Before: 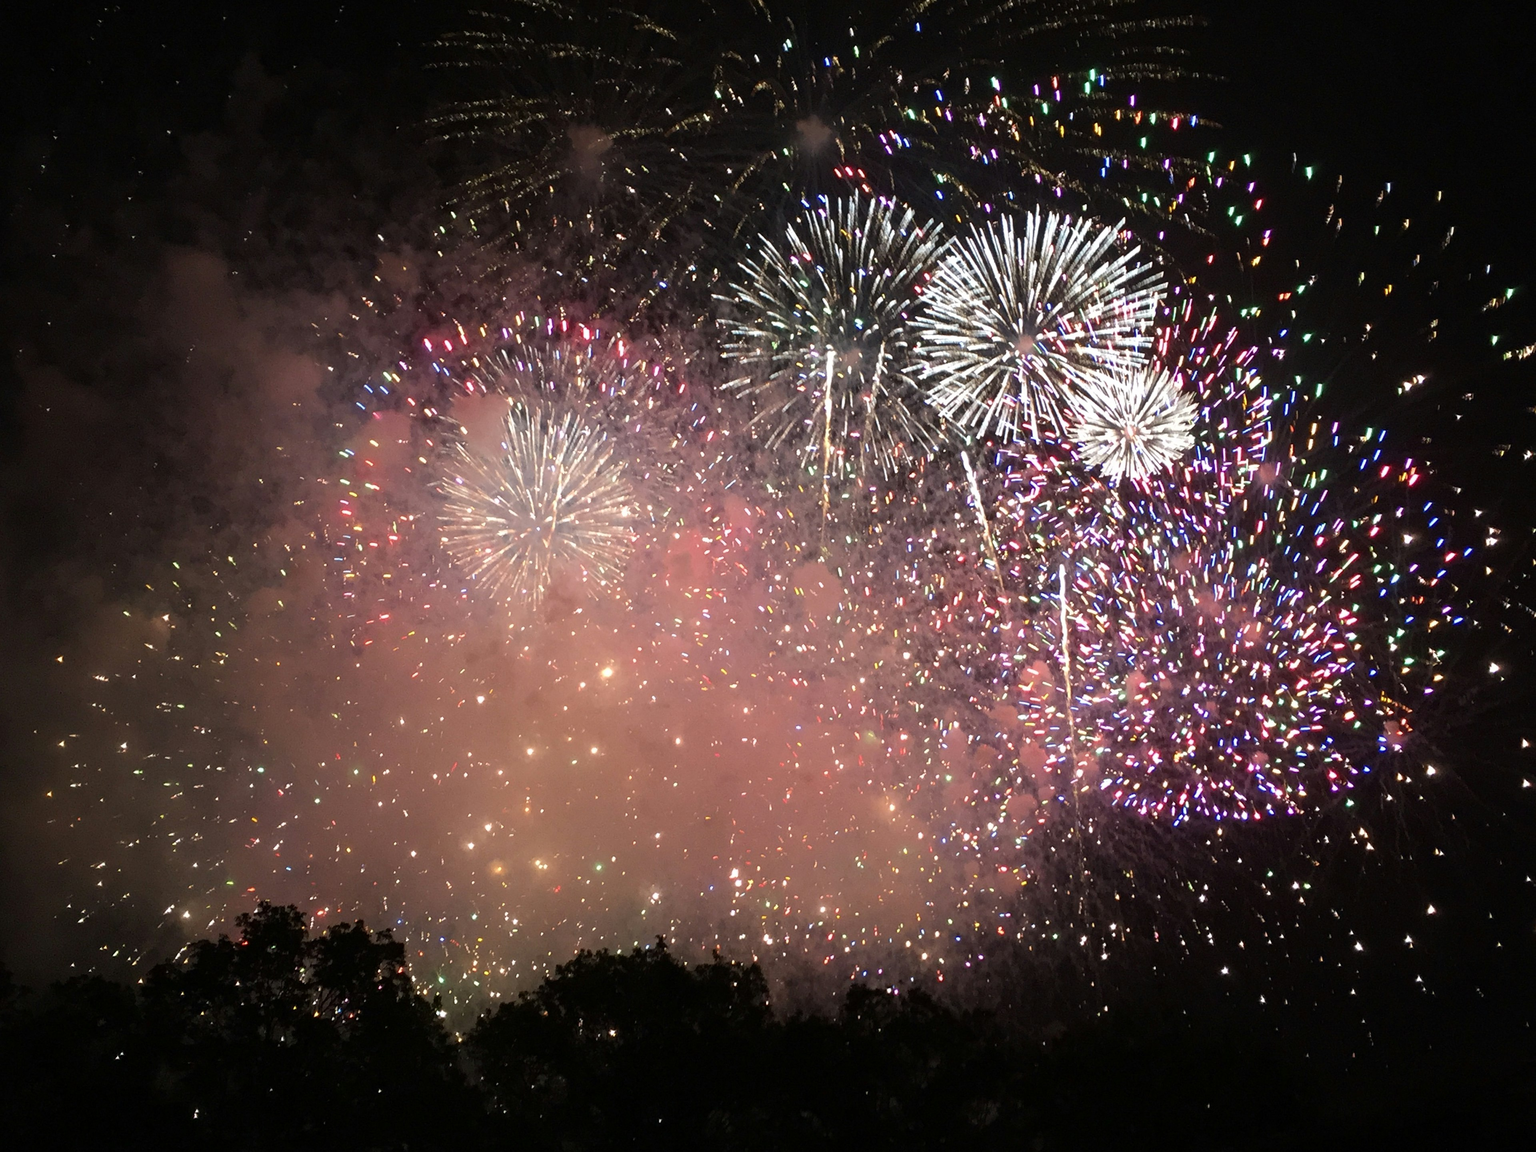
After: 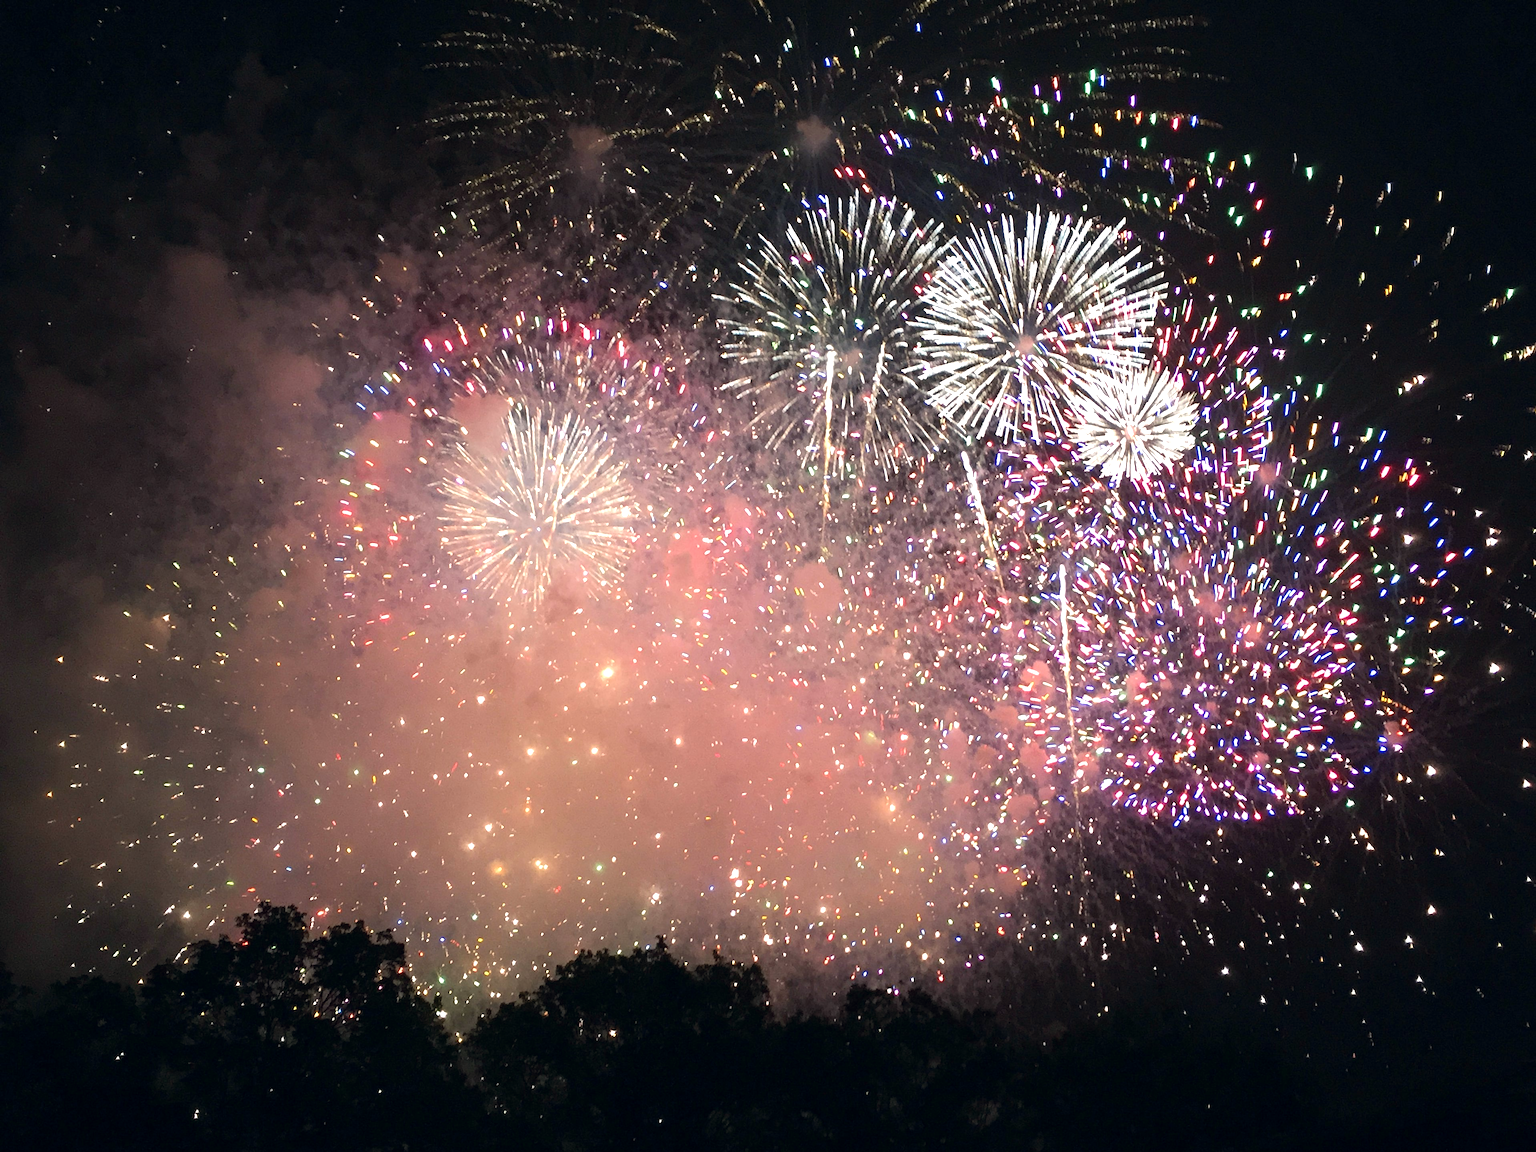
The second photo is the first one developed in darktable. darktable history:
color correction: highlights a* 0.459, highlights b* 2.66, shadows a* -0.896, shadows b* -4.73
exposure: exposure 0.653 EV, compensate exposure bias true, compensate highlight preservation false
